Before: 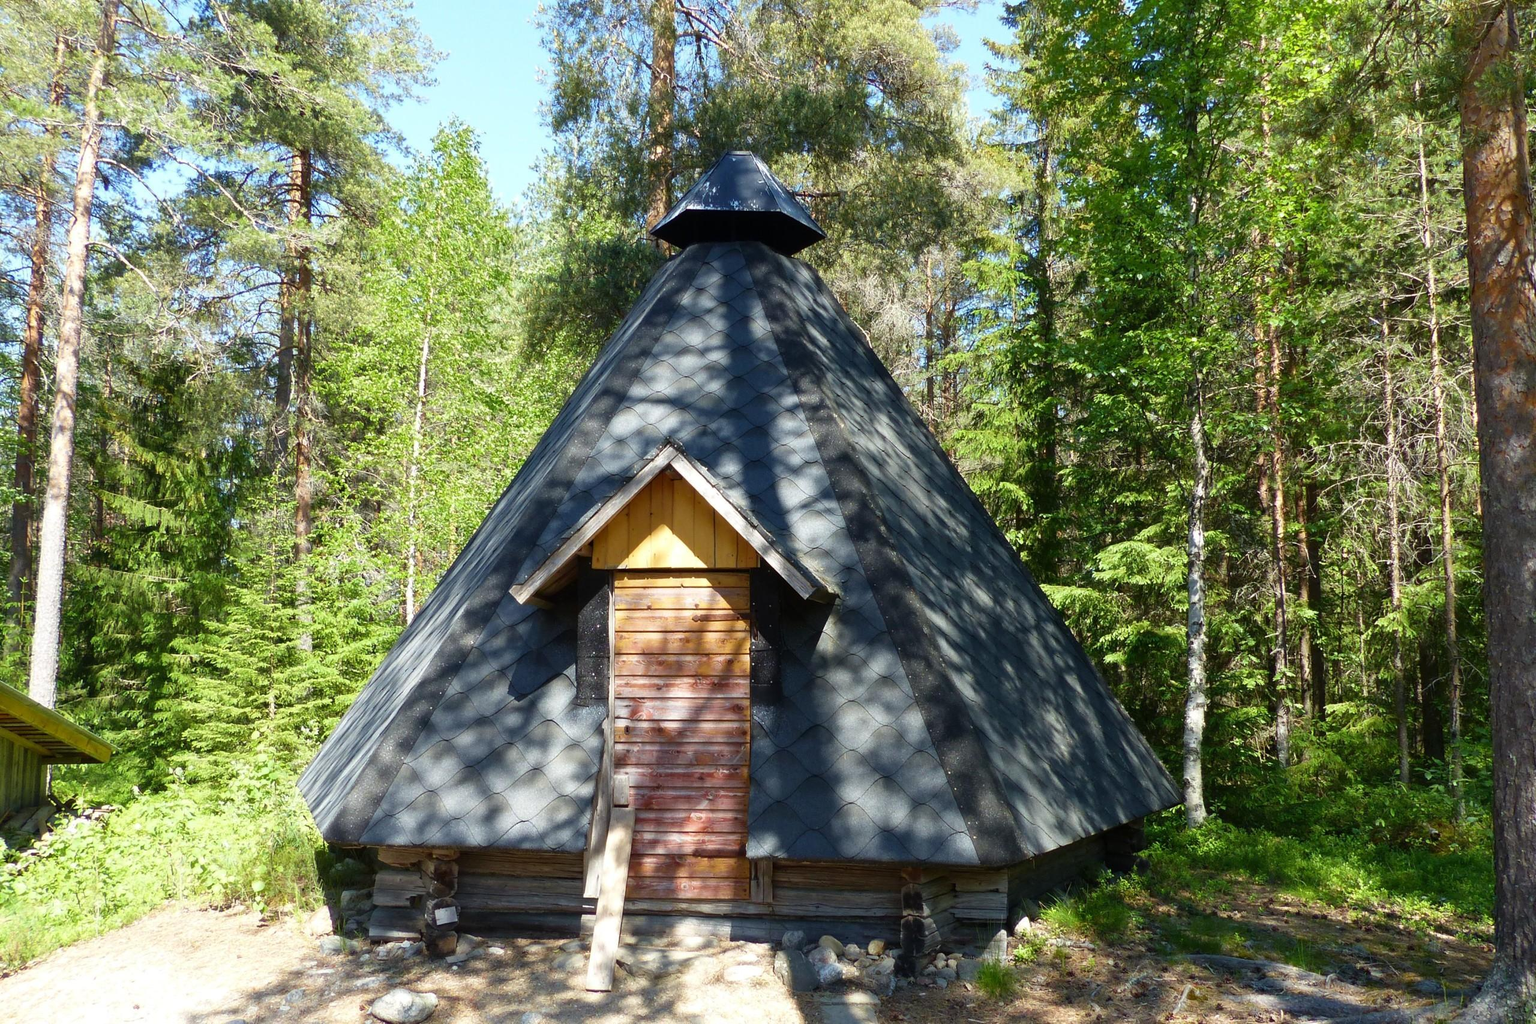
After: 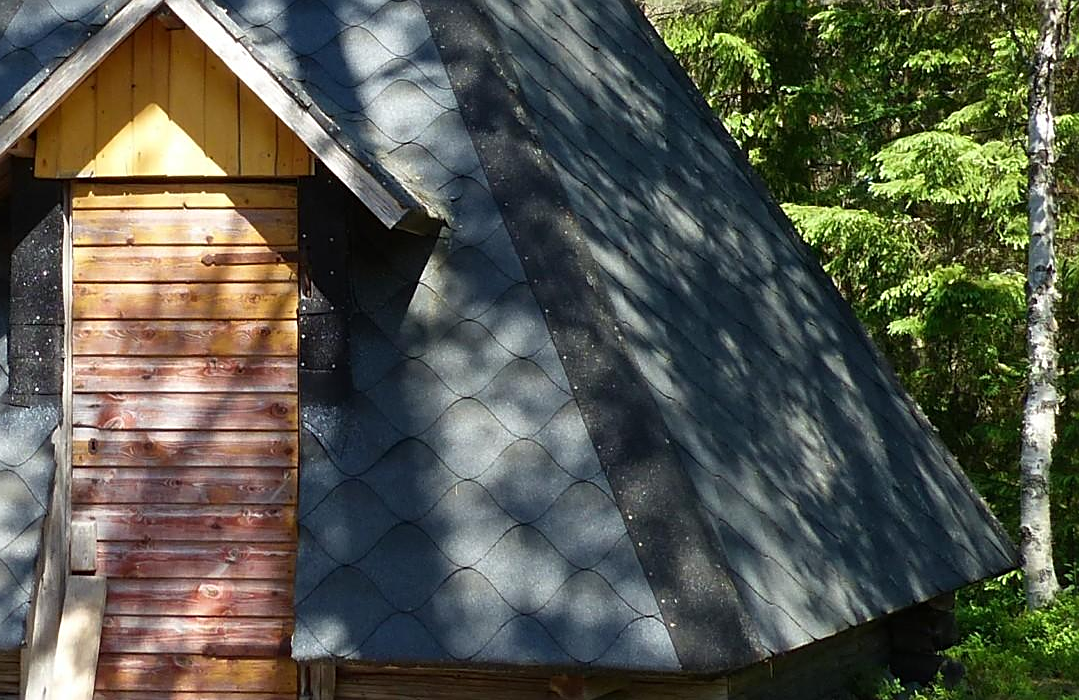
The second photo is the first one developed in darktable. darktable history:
crop: left 37.221%, top 45.169%, right 20.63%, bottom 13.777%
sharpen: on, module defaults
